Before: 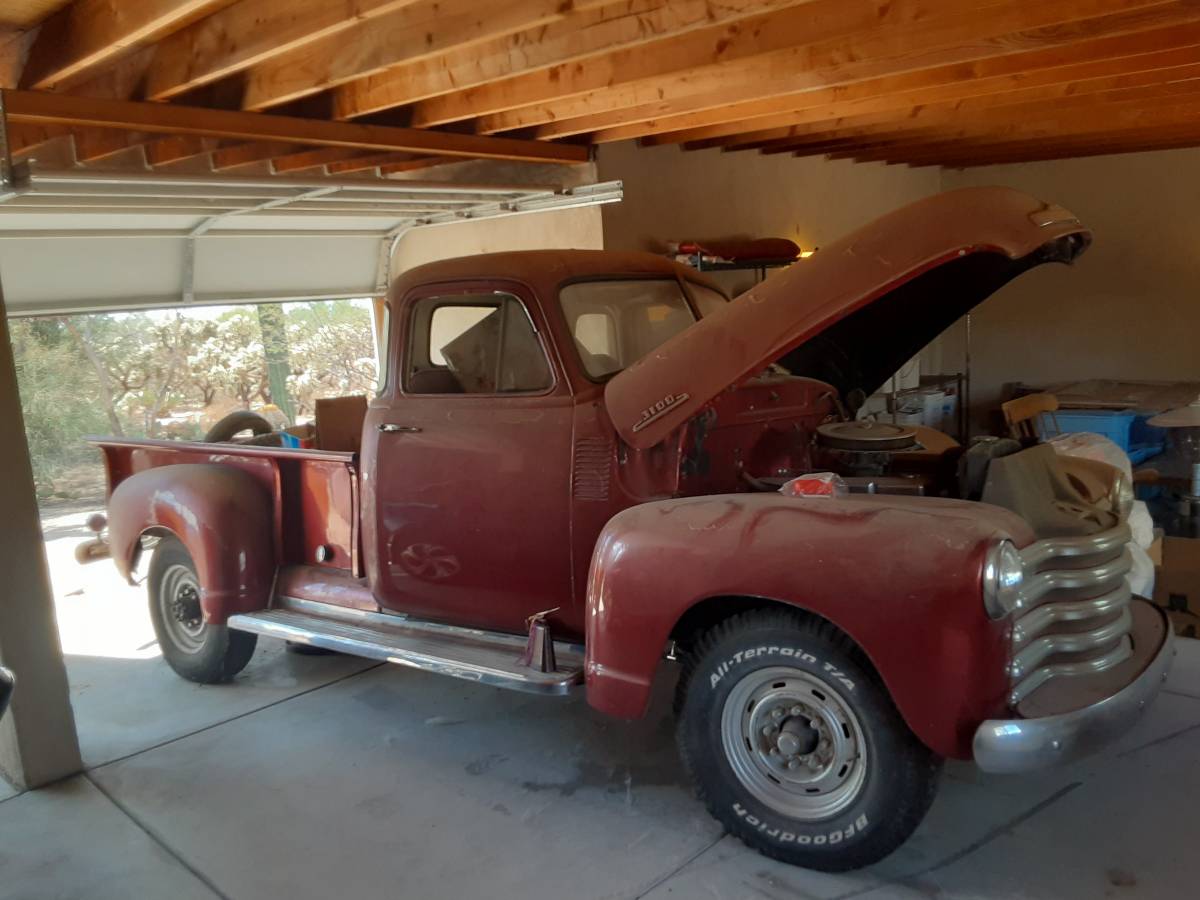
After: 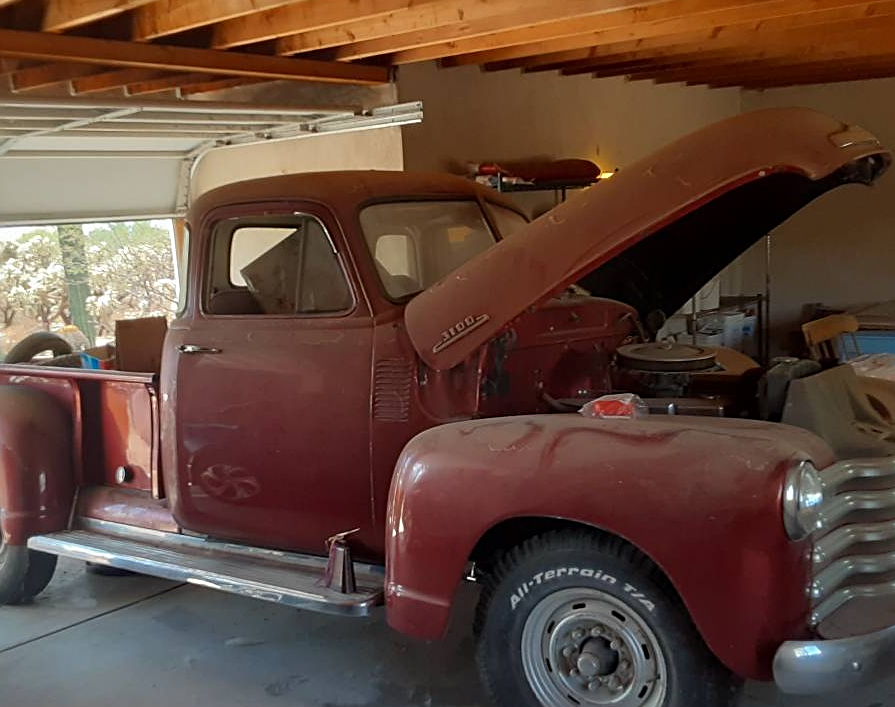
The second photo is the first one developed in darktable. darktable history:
sharpen: on, module defaults
crop: left 16.721%, top 8.79%, right 8.616%, bottom 12.568%
